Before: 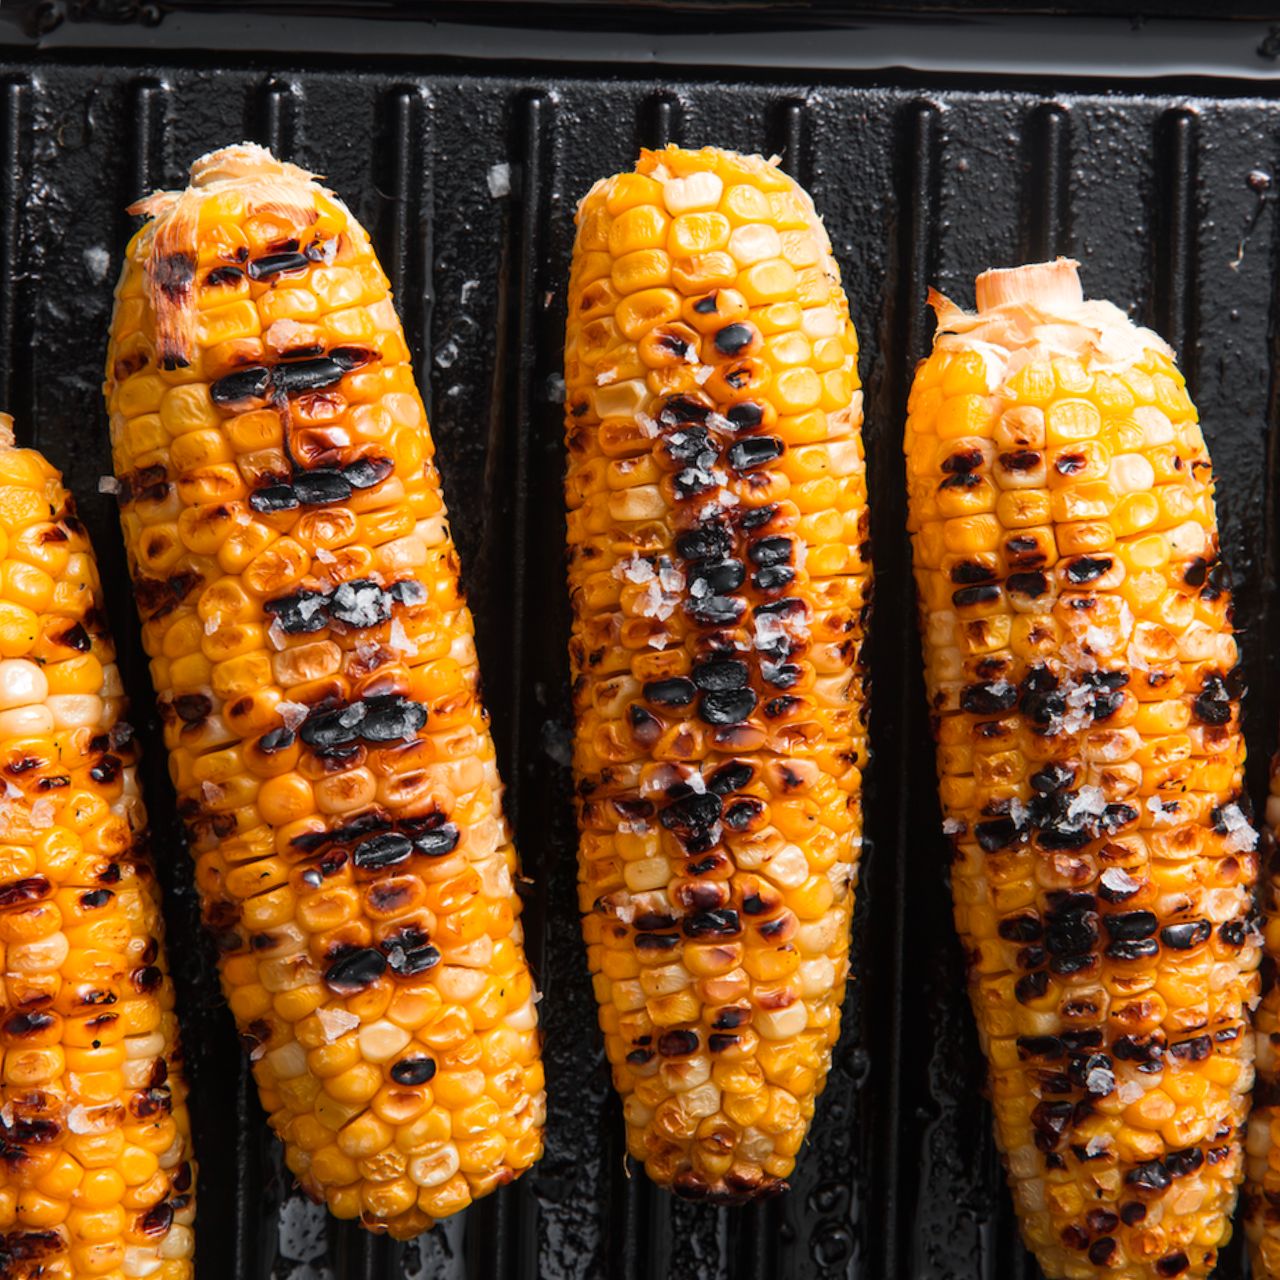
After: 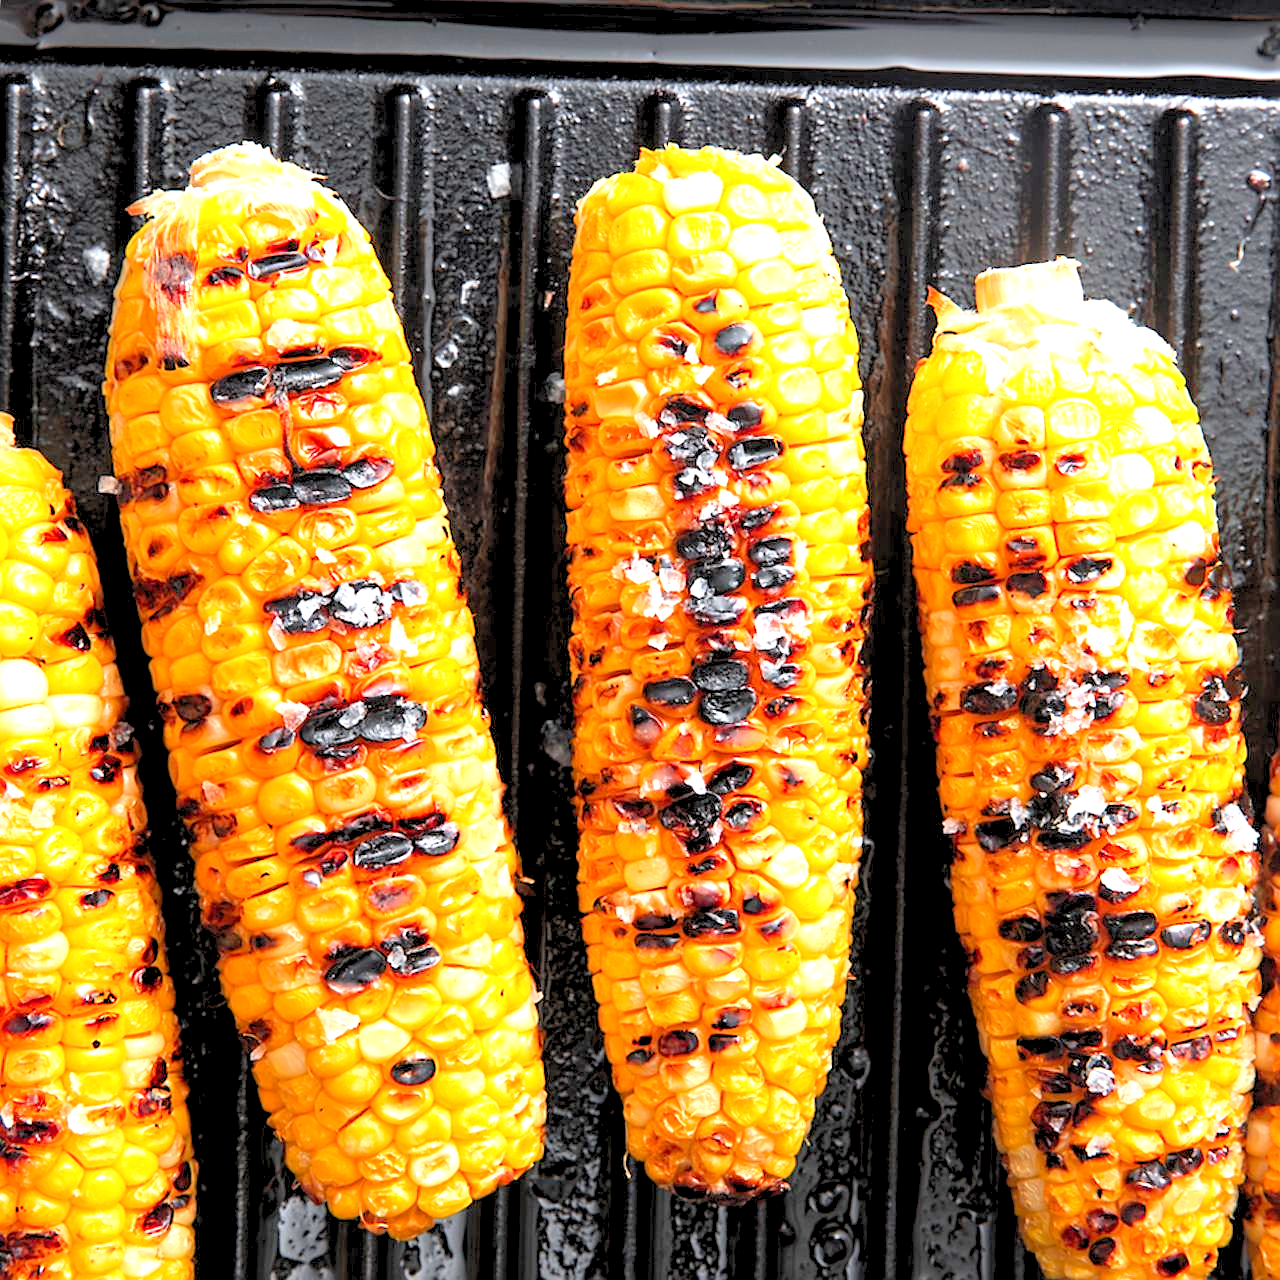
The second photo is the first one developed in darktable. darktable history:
exposure: black level correction 0, exposure 1.2 EV, compensate highlight preservation false
sharpen: on, module defaults
levels: levels [0.072, 0.414, 0.976]
